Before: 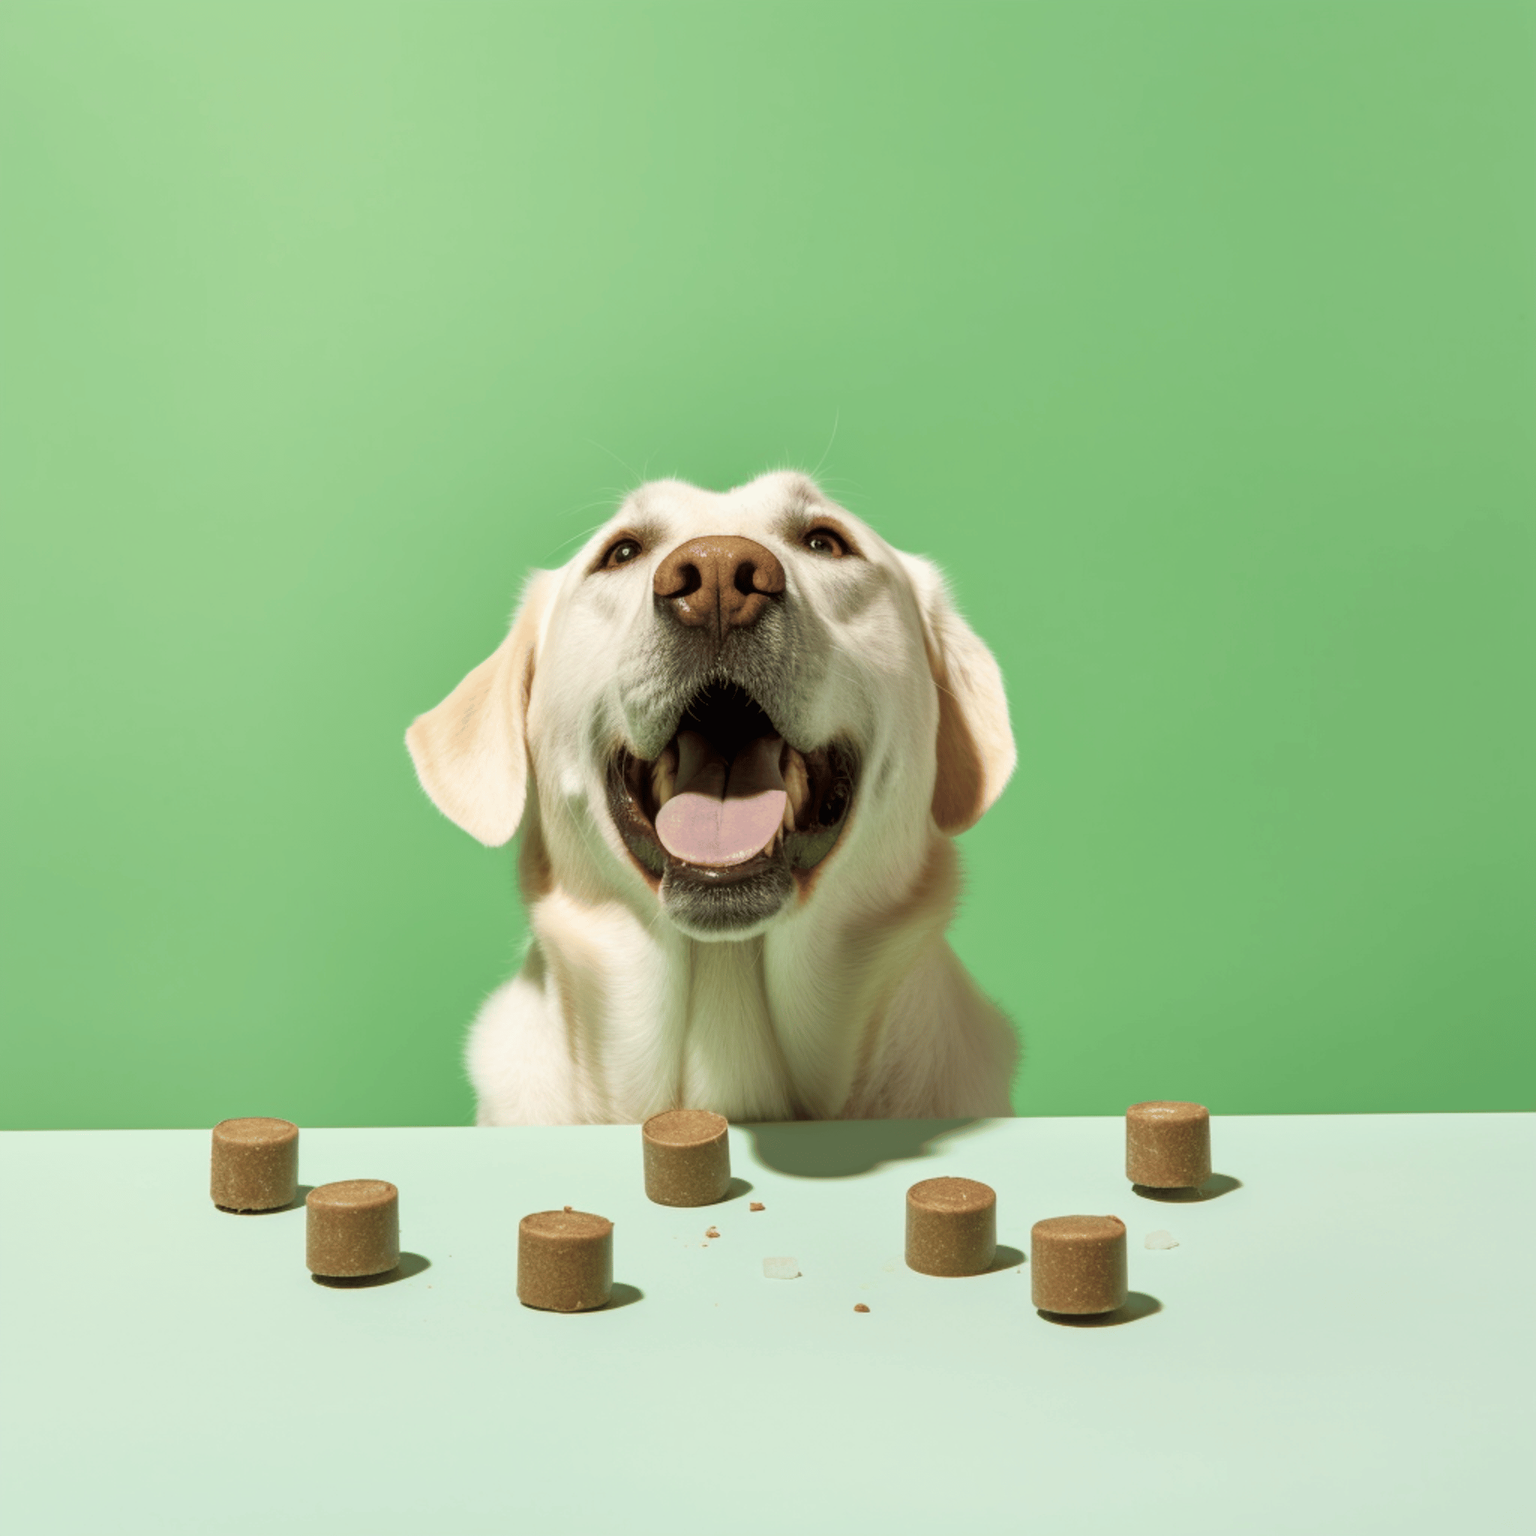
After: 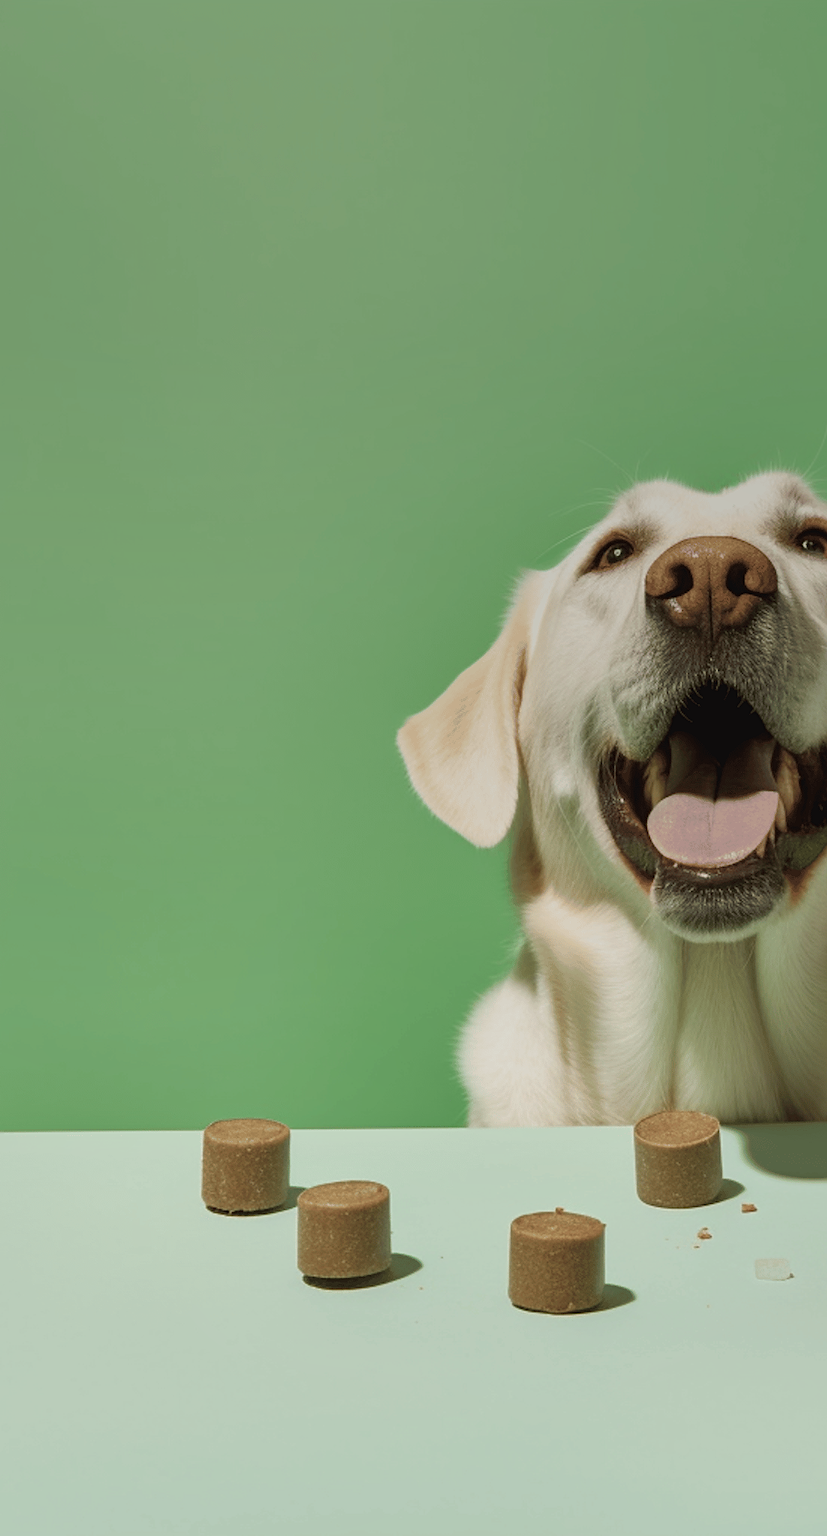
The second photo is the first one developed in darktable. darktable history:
crop: left 0.587%, right 45.588%, bottom 0.086%
shadows and highlights: shadows -20, white point adjustment -2, highlights -35
sharpen: on, module defaults
graduated density: on, module defaults
contrast brightness saturation: contrast -0.08, brightness -0.04, saturation -0.11
